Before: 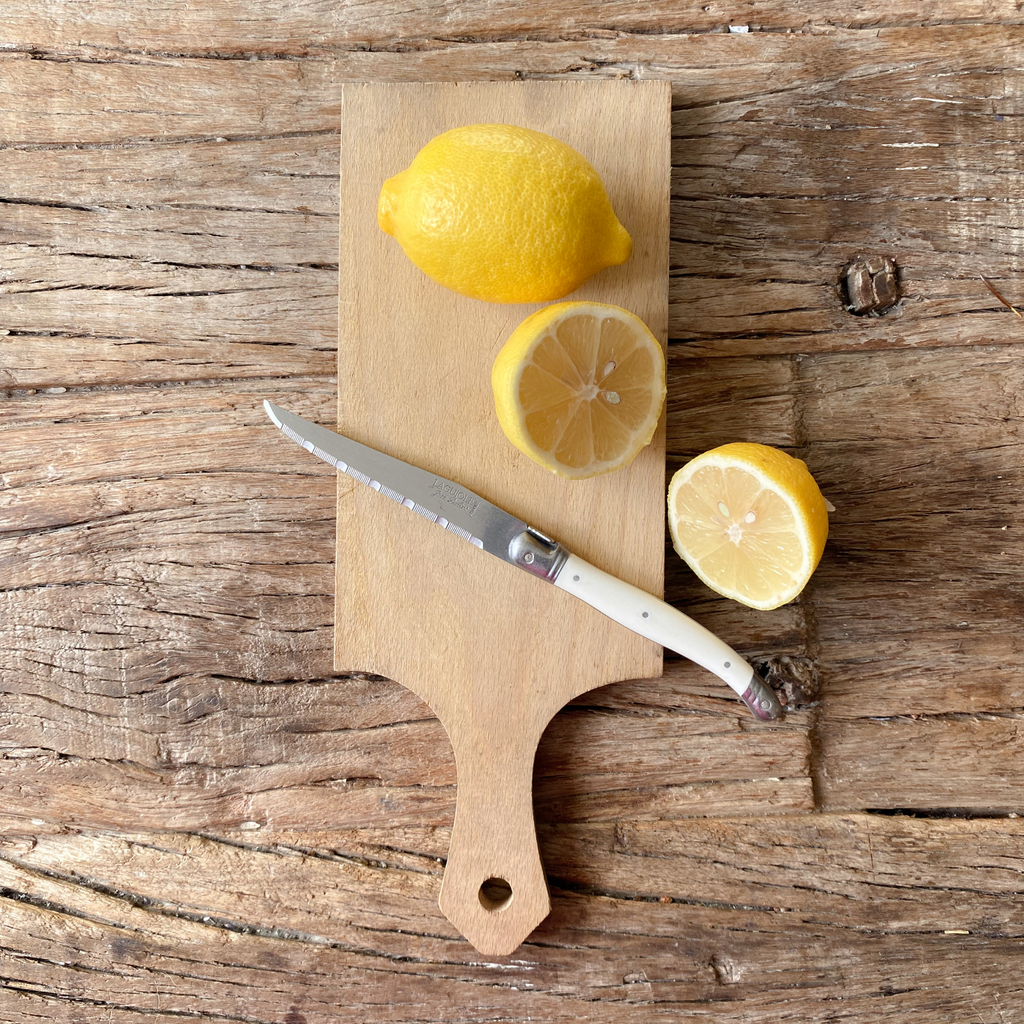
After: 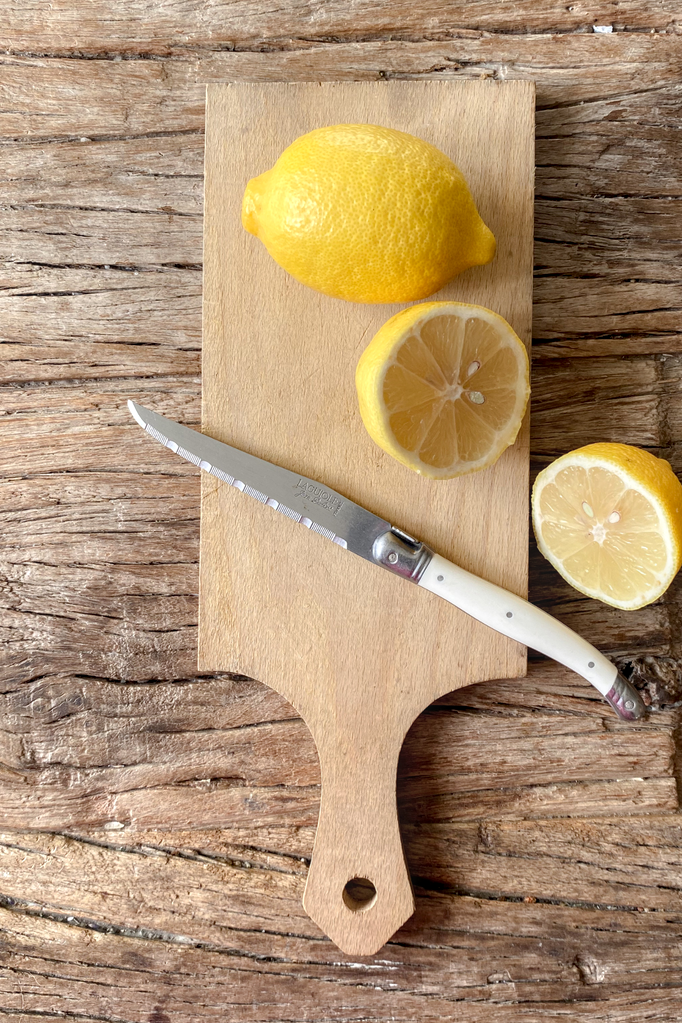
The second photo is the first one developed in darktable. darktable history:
crop and rotate: left 13.353%, right 19.962%
local contrast: on, module defaults
